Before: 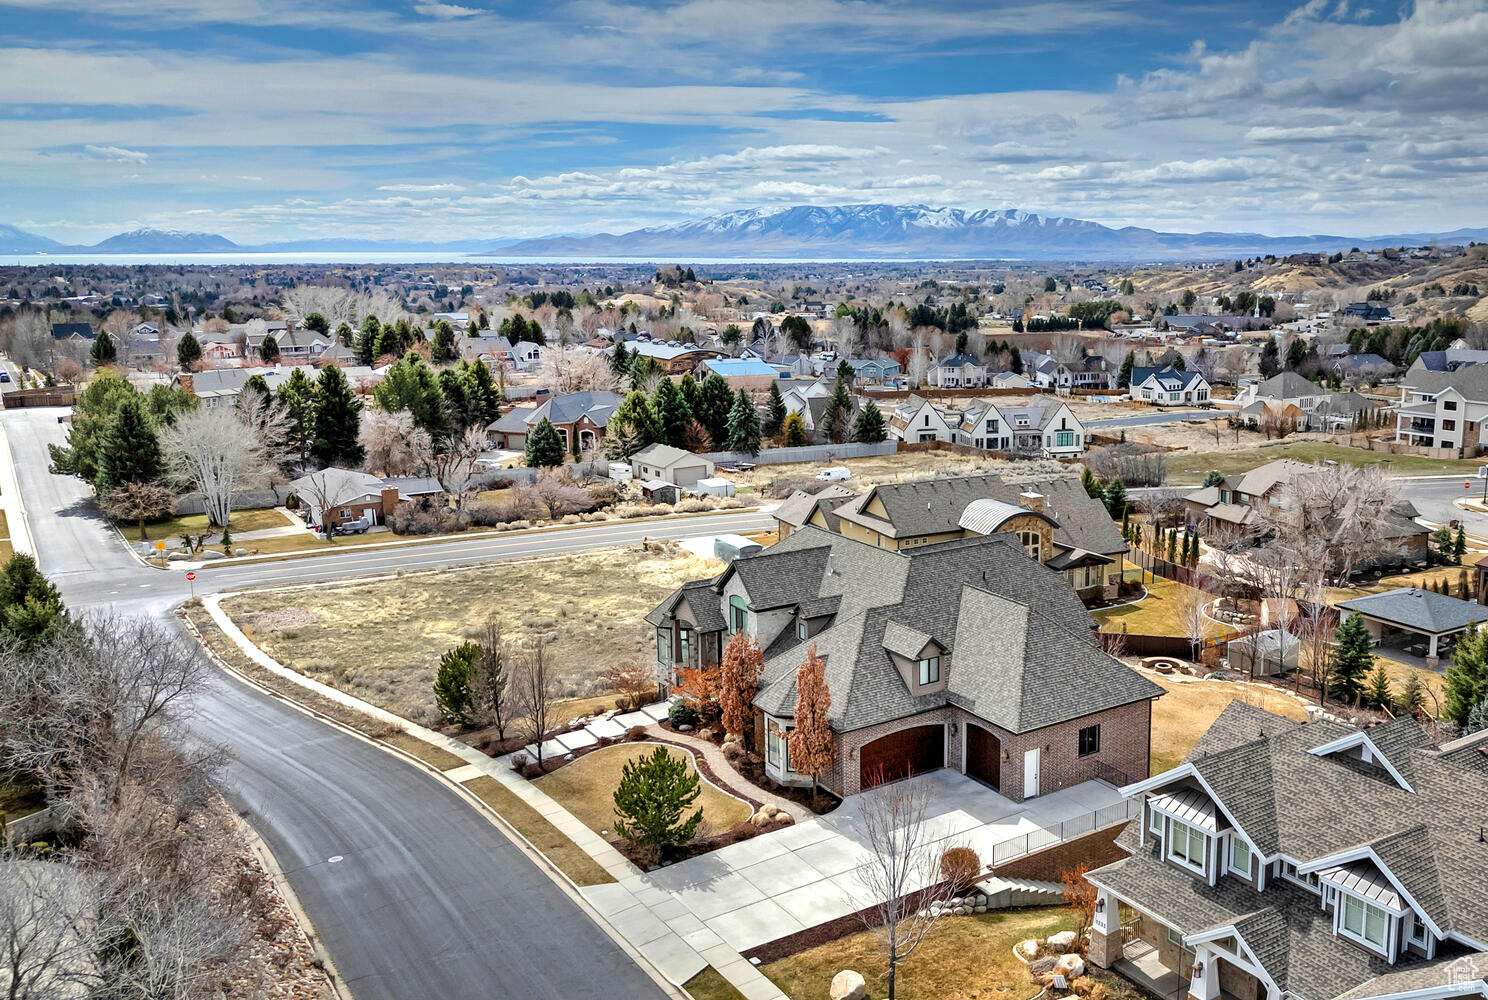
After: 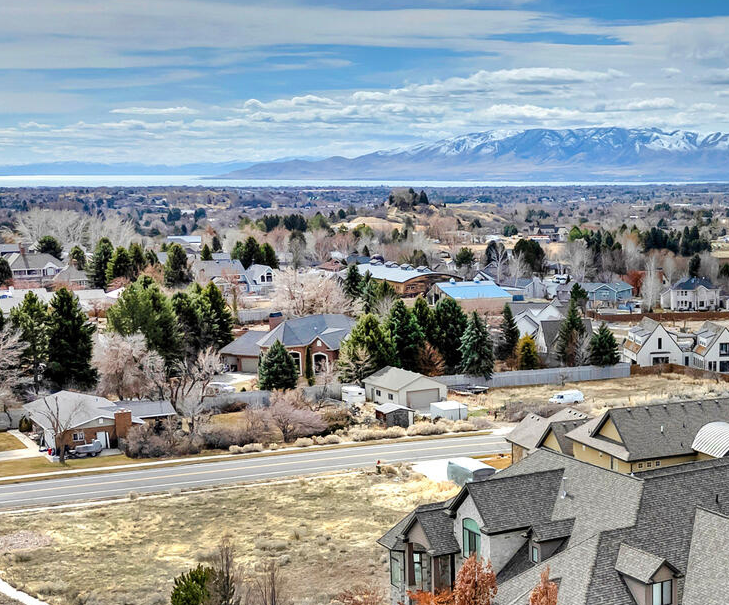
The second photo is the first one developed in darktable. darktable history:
crop: left 17.957%, top 7.713%, right 33.028%, bottom 31.692%
